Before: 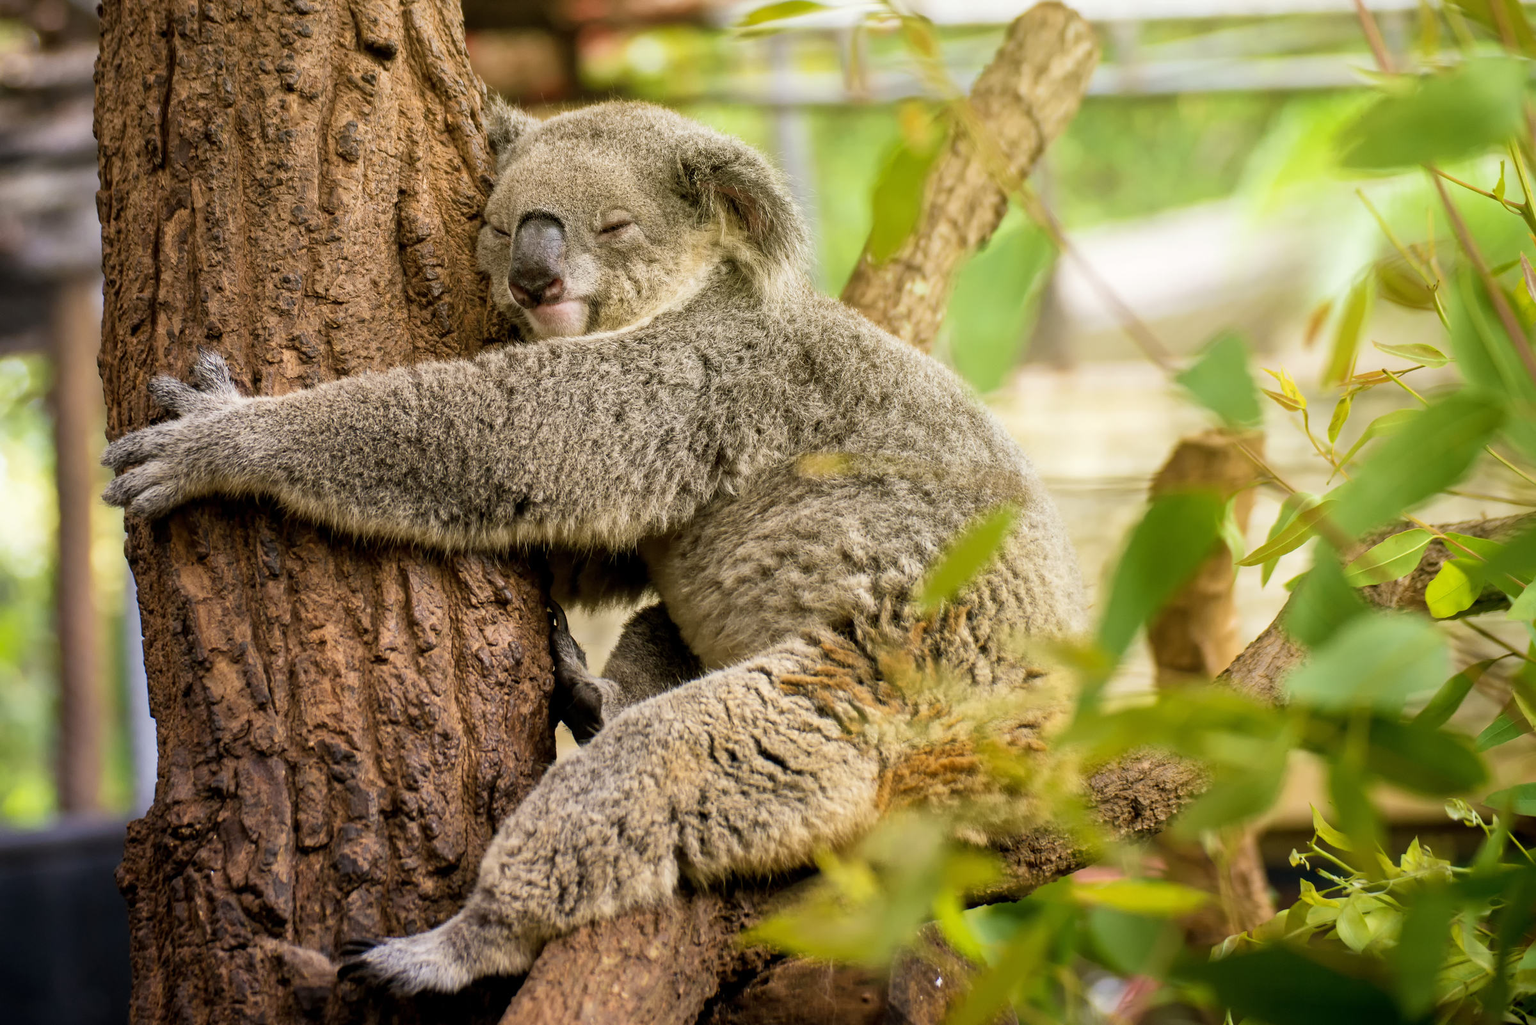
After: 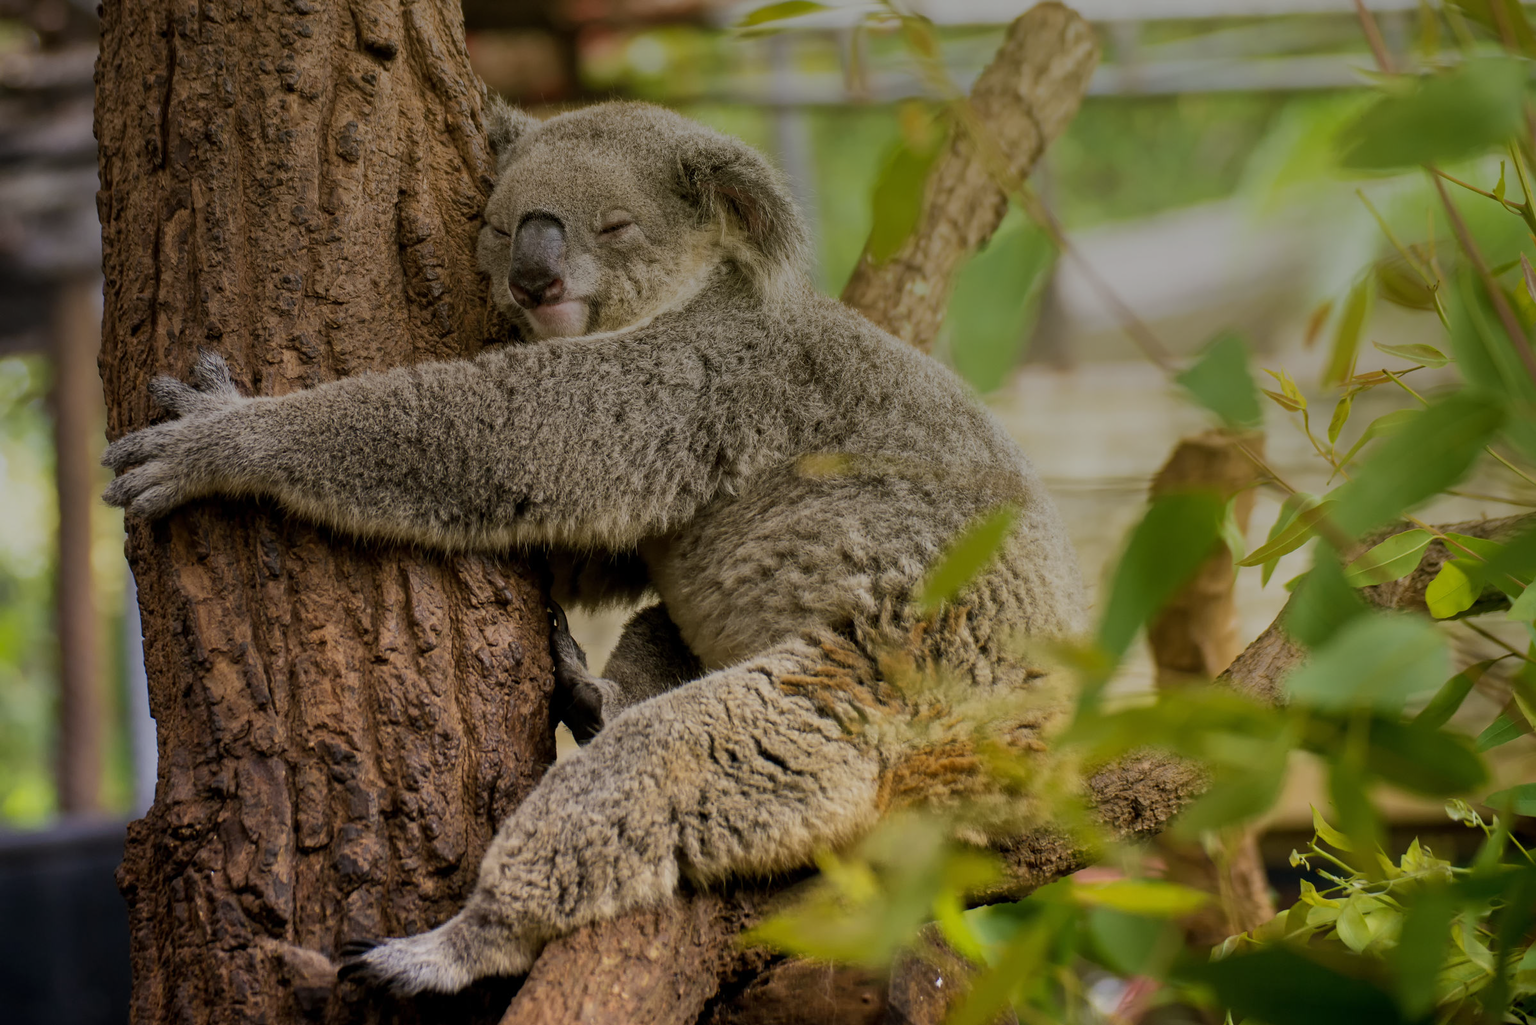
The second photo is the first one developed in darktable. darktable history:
graduated density: rotation 5.63°, offset 76.9
